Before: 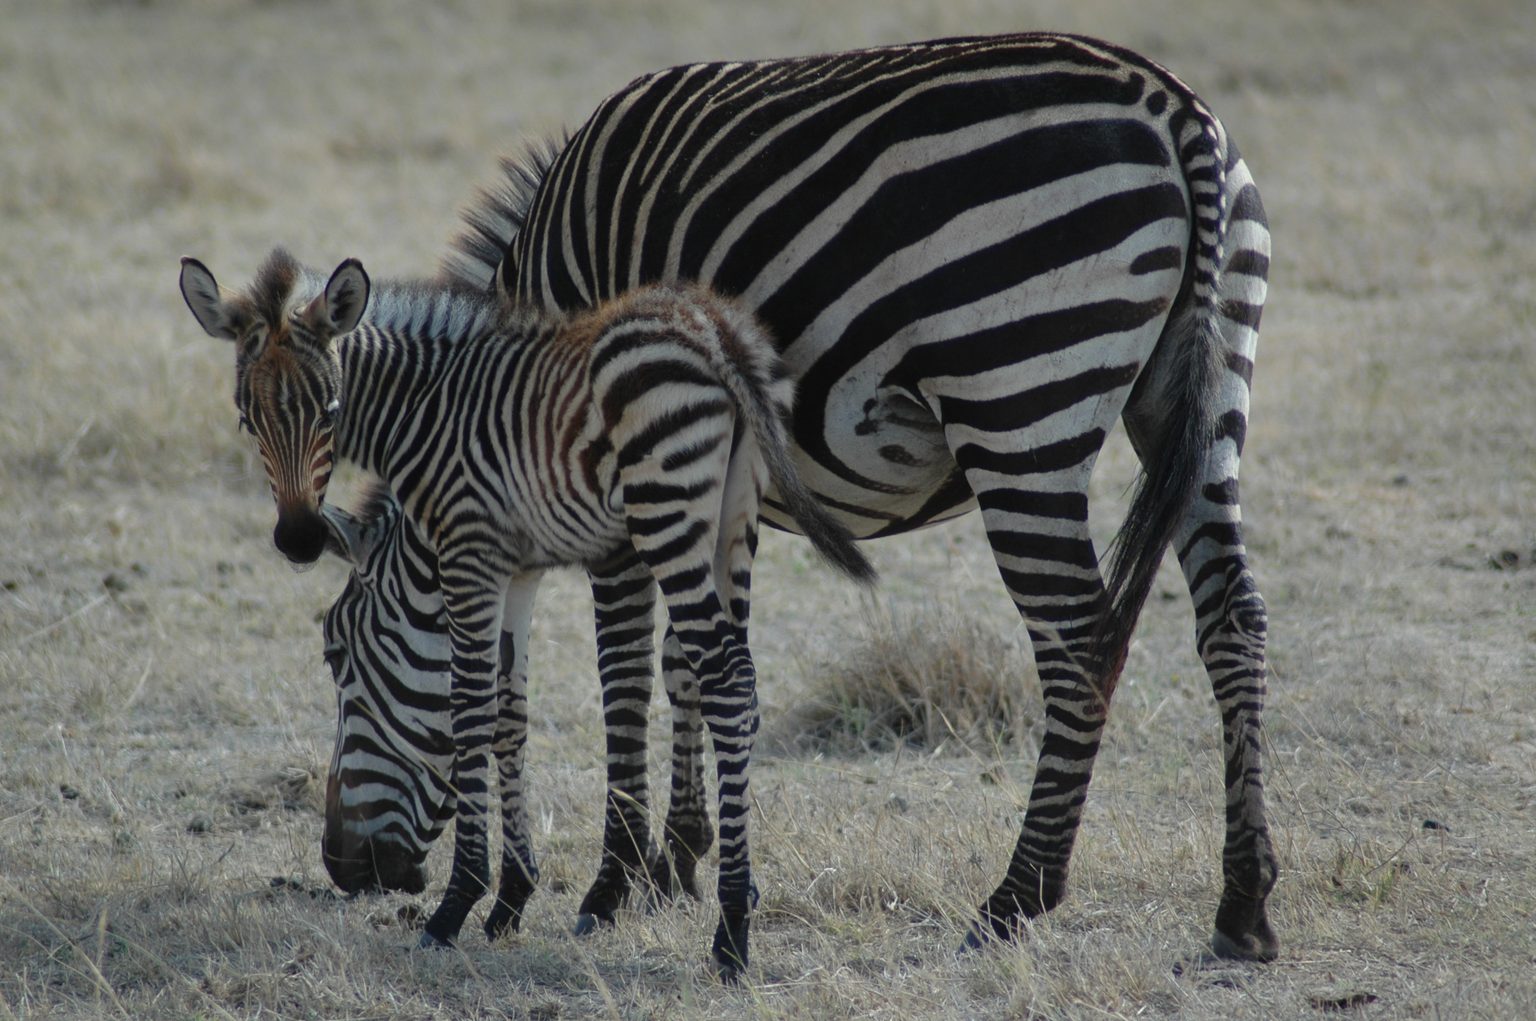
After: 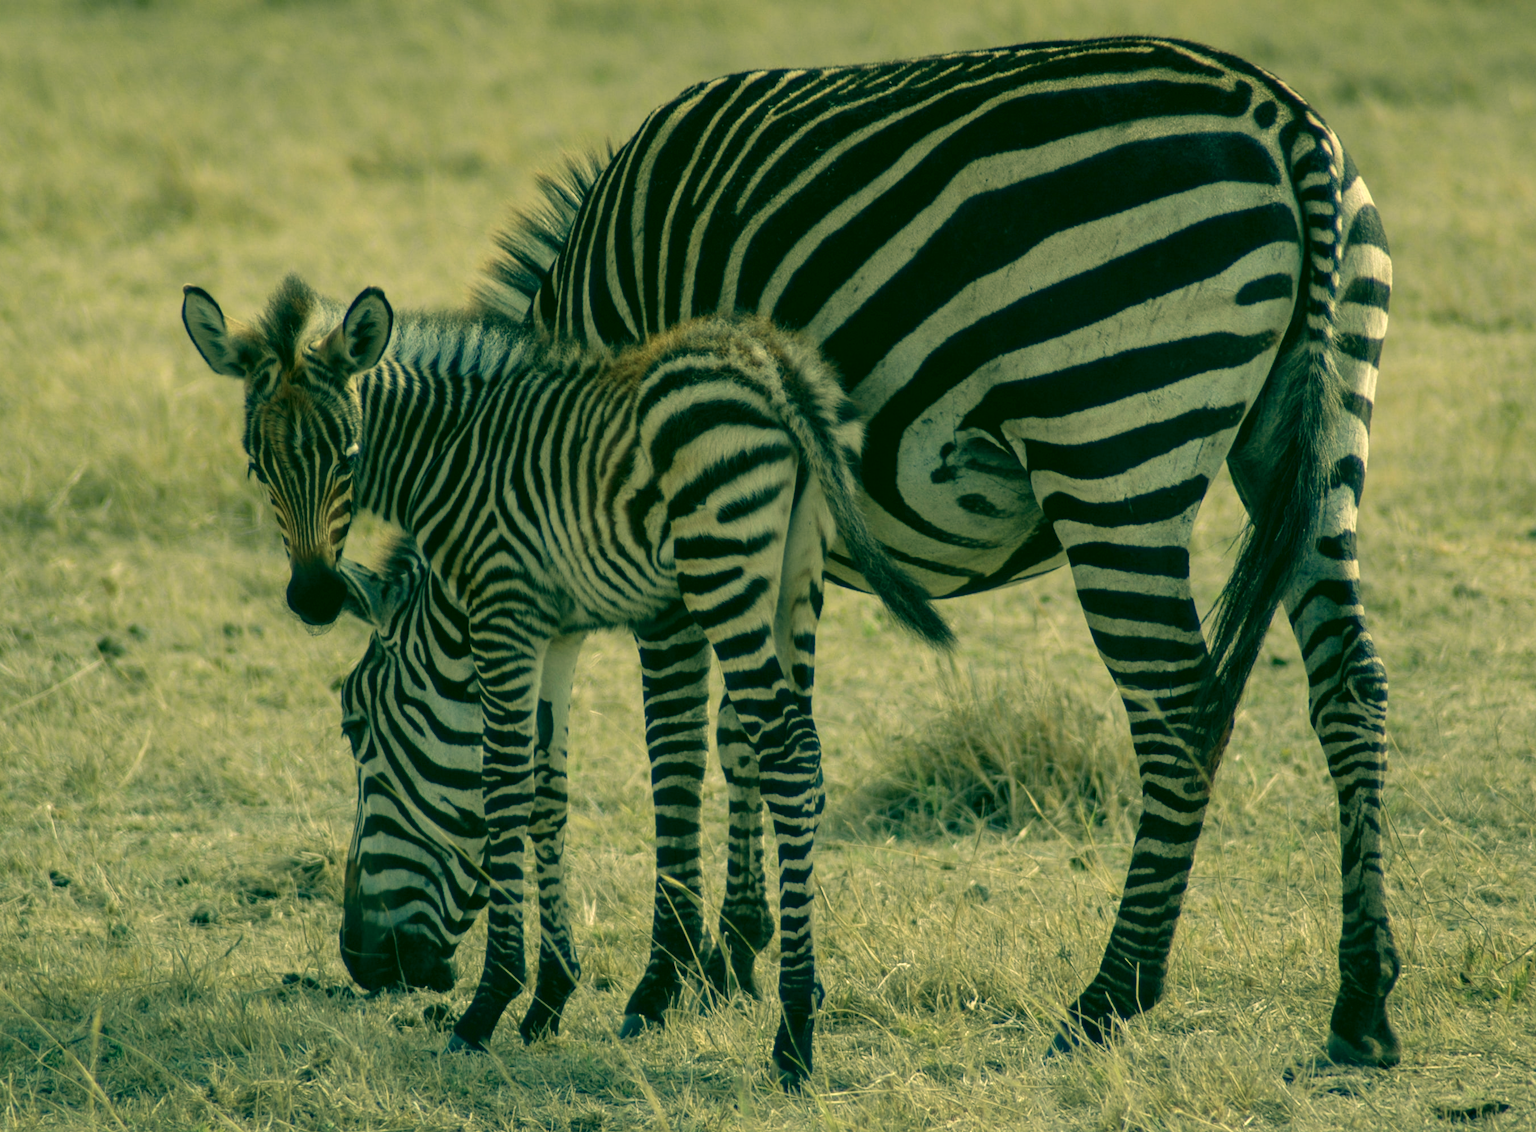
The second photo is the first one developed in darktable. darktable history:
velvia: on, module defaults
local contrast: detail 130%
exposure: exposure 0.201 EV, compensate highlight preservation false
color correction: highlights a* 5.7, highlights b* 33.32, shadows a* -25.9, shadows b* 3.77
crop and rotate: left 1.074%, right 8.76%
